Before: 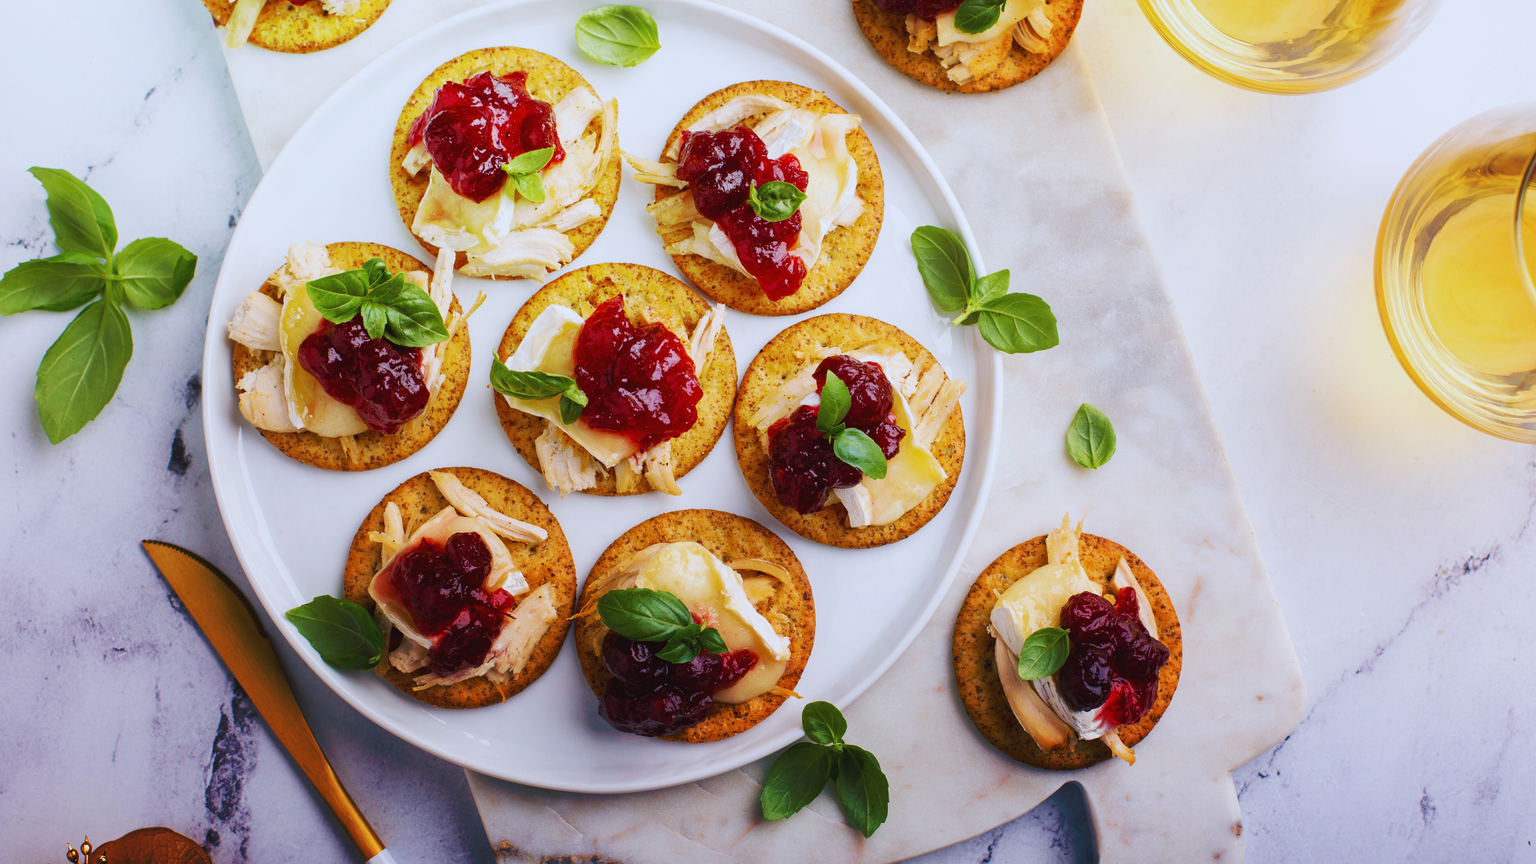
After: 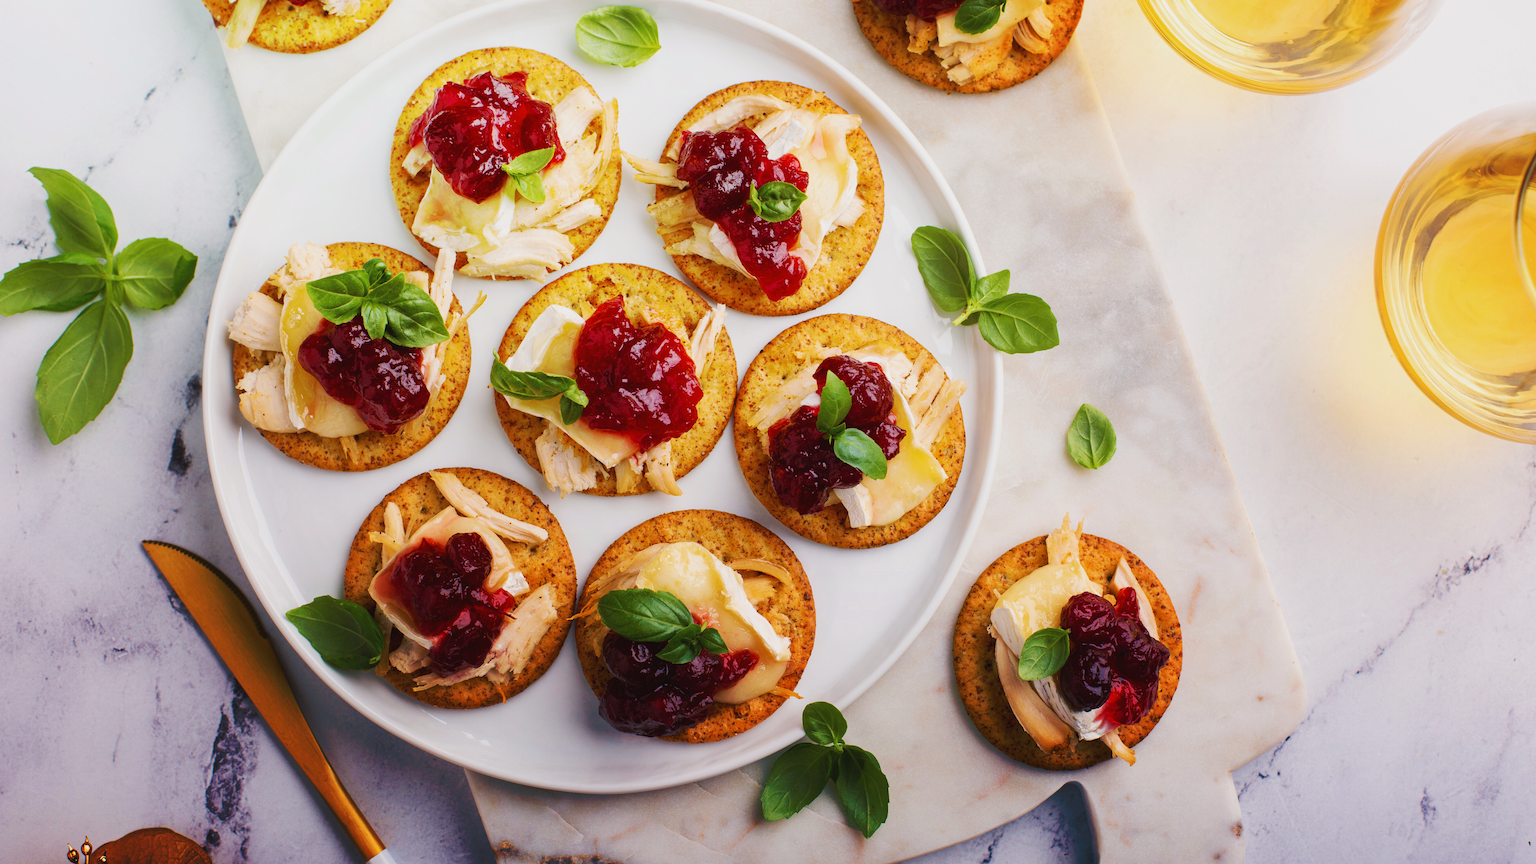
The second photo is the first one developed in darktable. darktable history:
white balance: red 1.045, blue 0.932
